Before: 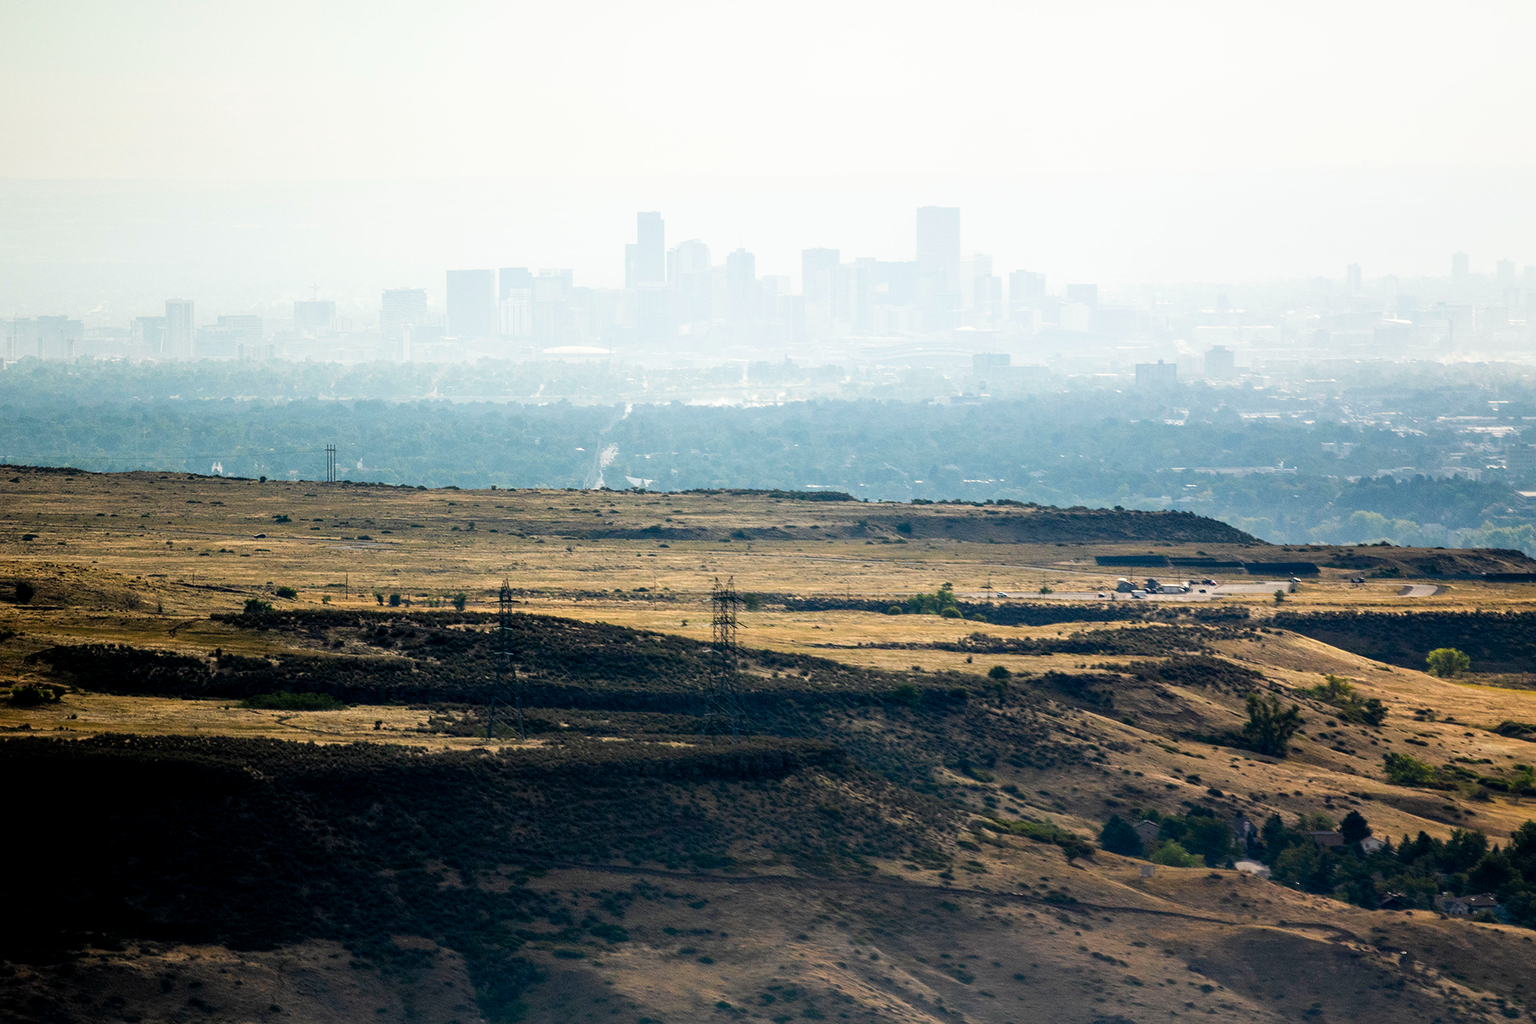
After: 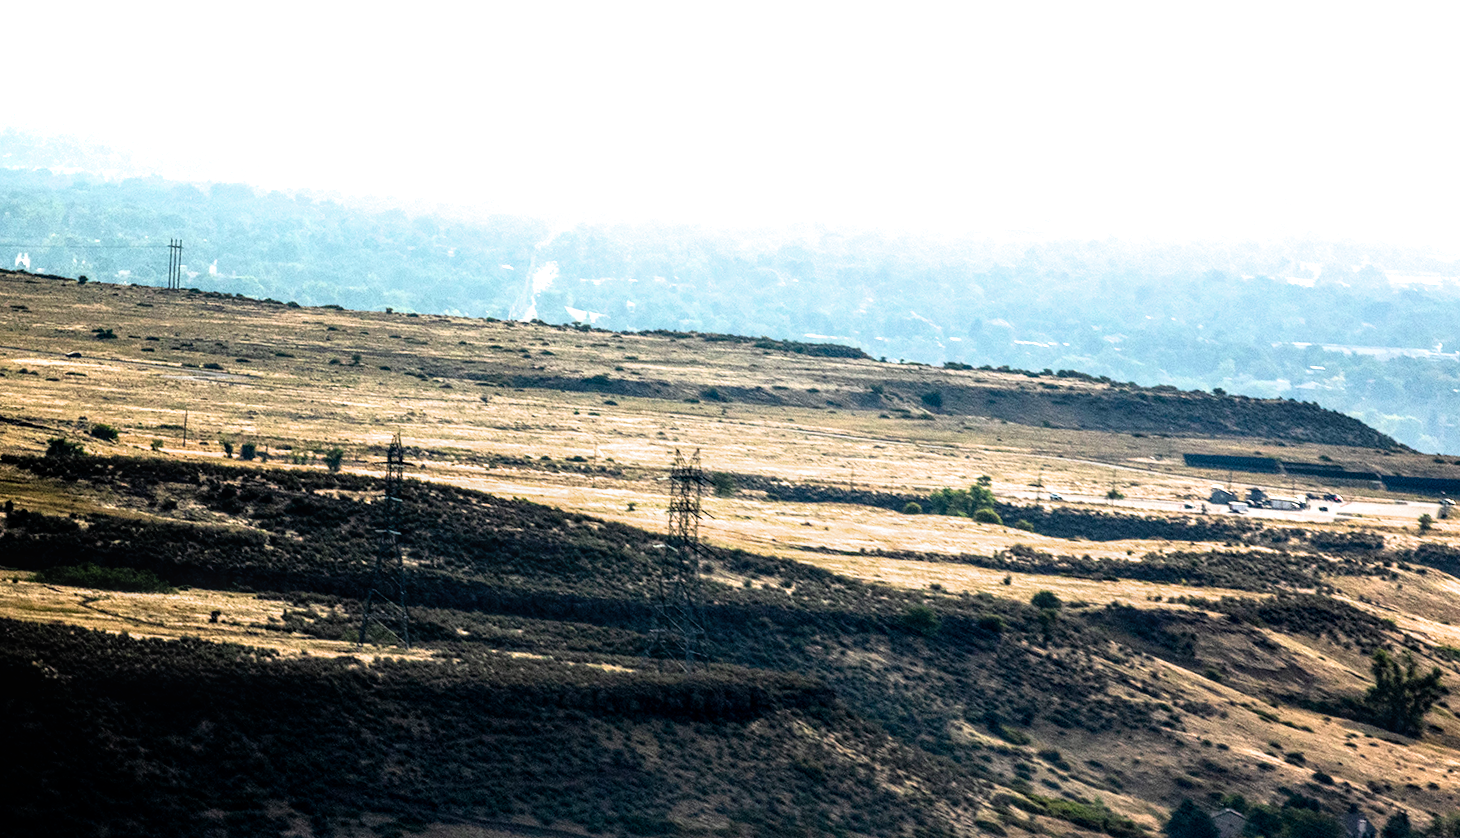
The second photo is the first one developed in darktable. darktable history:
exposure: black level correction 0, exposure 0.693 EV, compensate exposure bias true, compensate highlight preservation false
crop and rotate: angle -3.68°, left 9.846%, top 20.653%, right 12.126%, bottom 12.146%
filmic rgb: black relative exposure -7.96 EV, white relative exposure 2.35 EV, hardness 6.56, iterations of high-quality reconstruction 10
local contrast: on, module defaults
